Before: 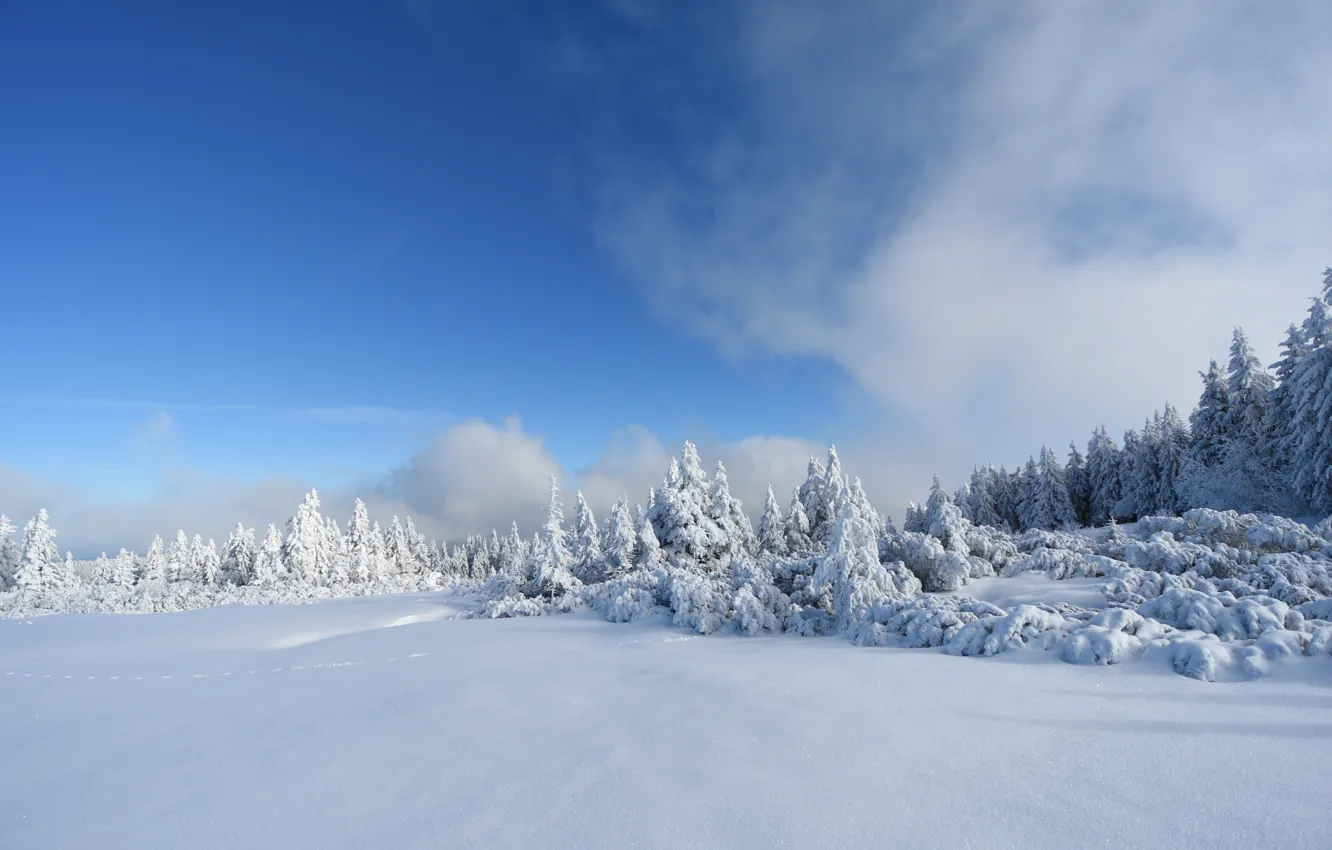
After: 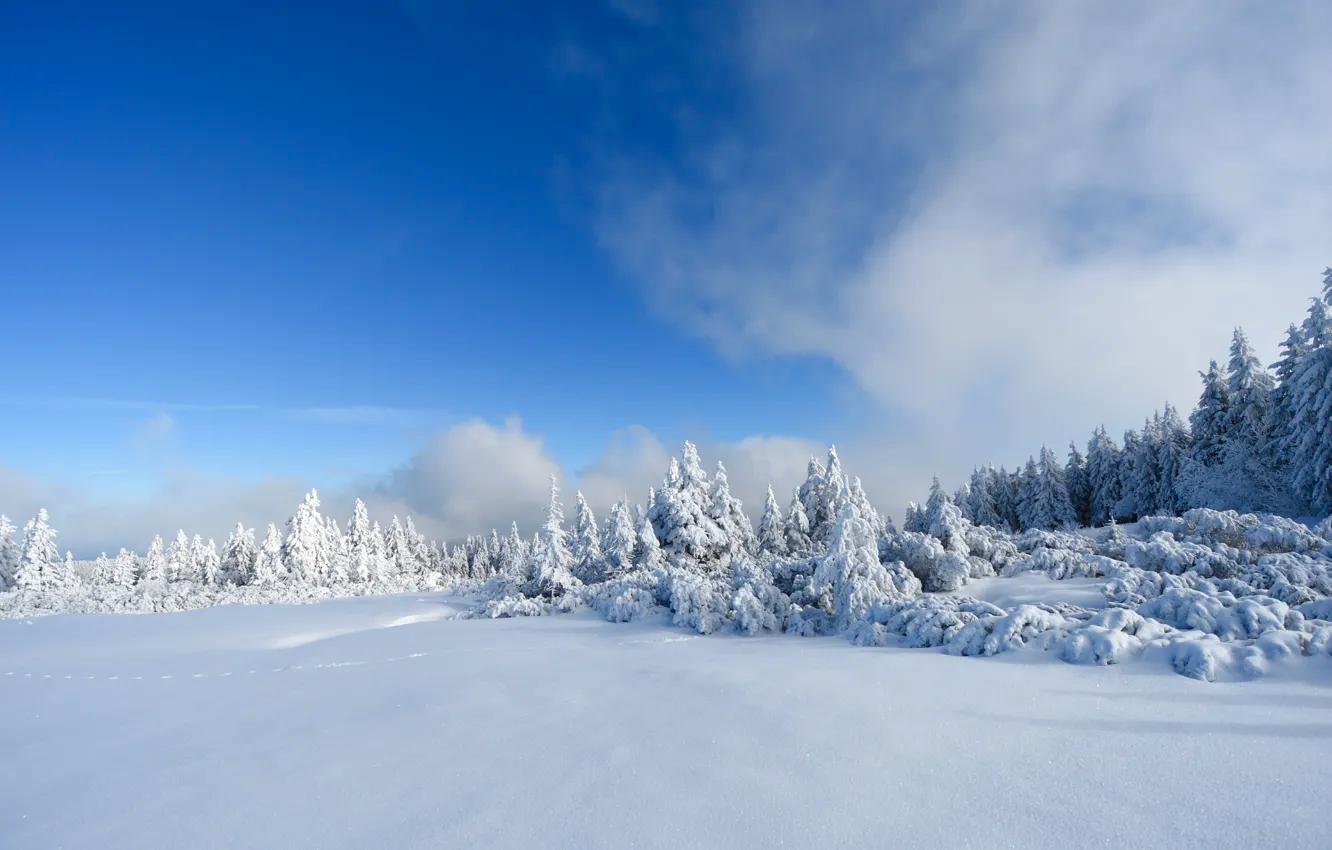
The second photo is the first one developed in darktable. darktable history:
color balance rgb: perceptual saturation grading › global saturation 20%, perceptual saturation grading › highlights -25.08%, perceptual saturation grading › shadows 25.267%, contrast 5.102%
